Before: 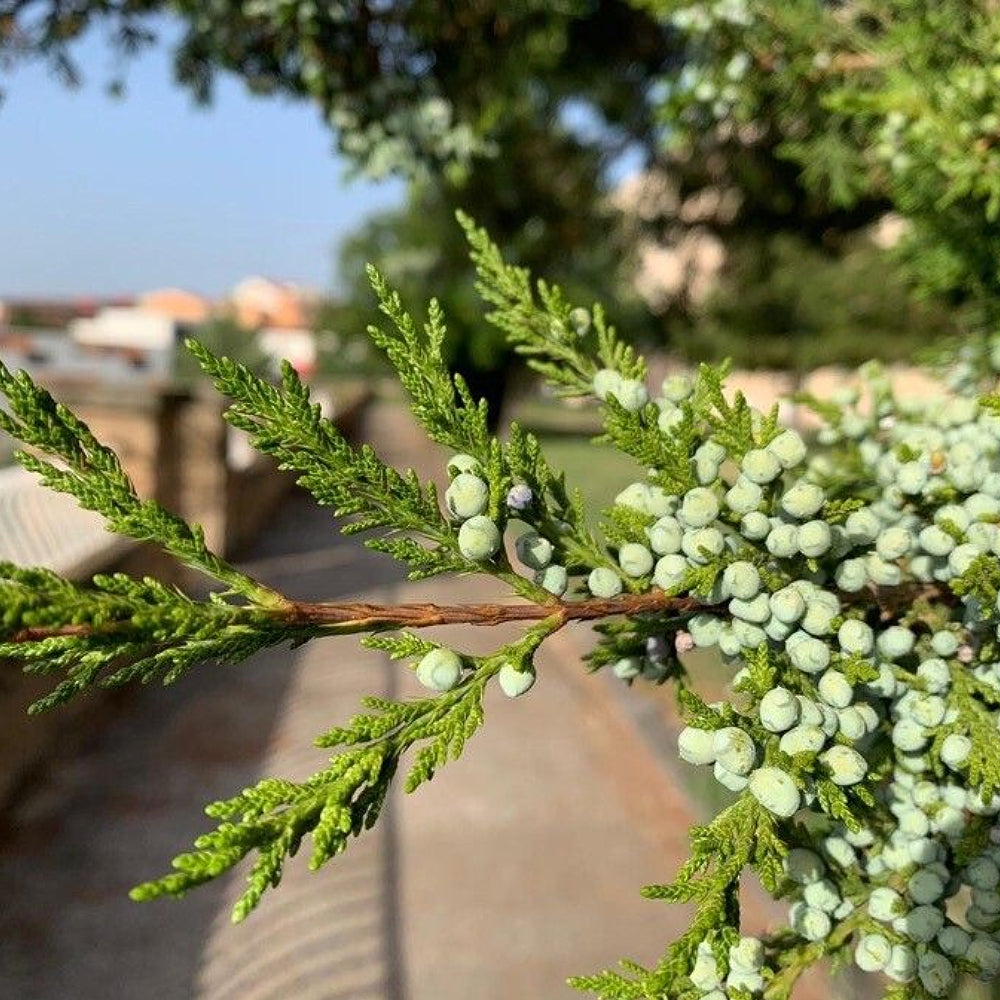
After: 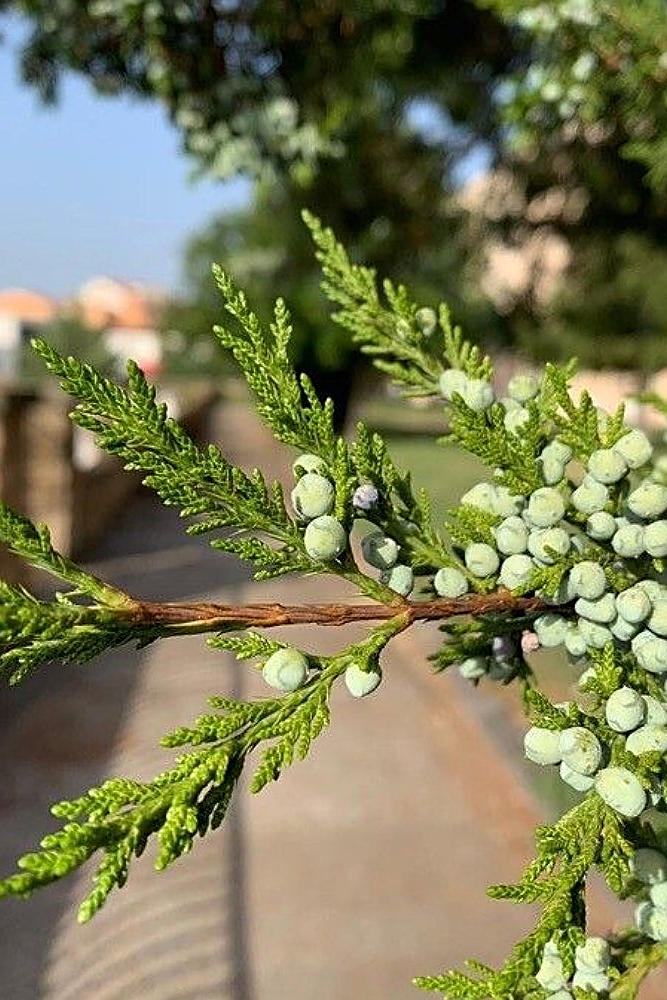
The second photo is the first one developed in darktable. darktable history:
crop: left 15.403%, right 17.833%
sharpen: on, module defaults
